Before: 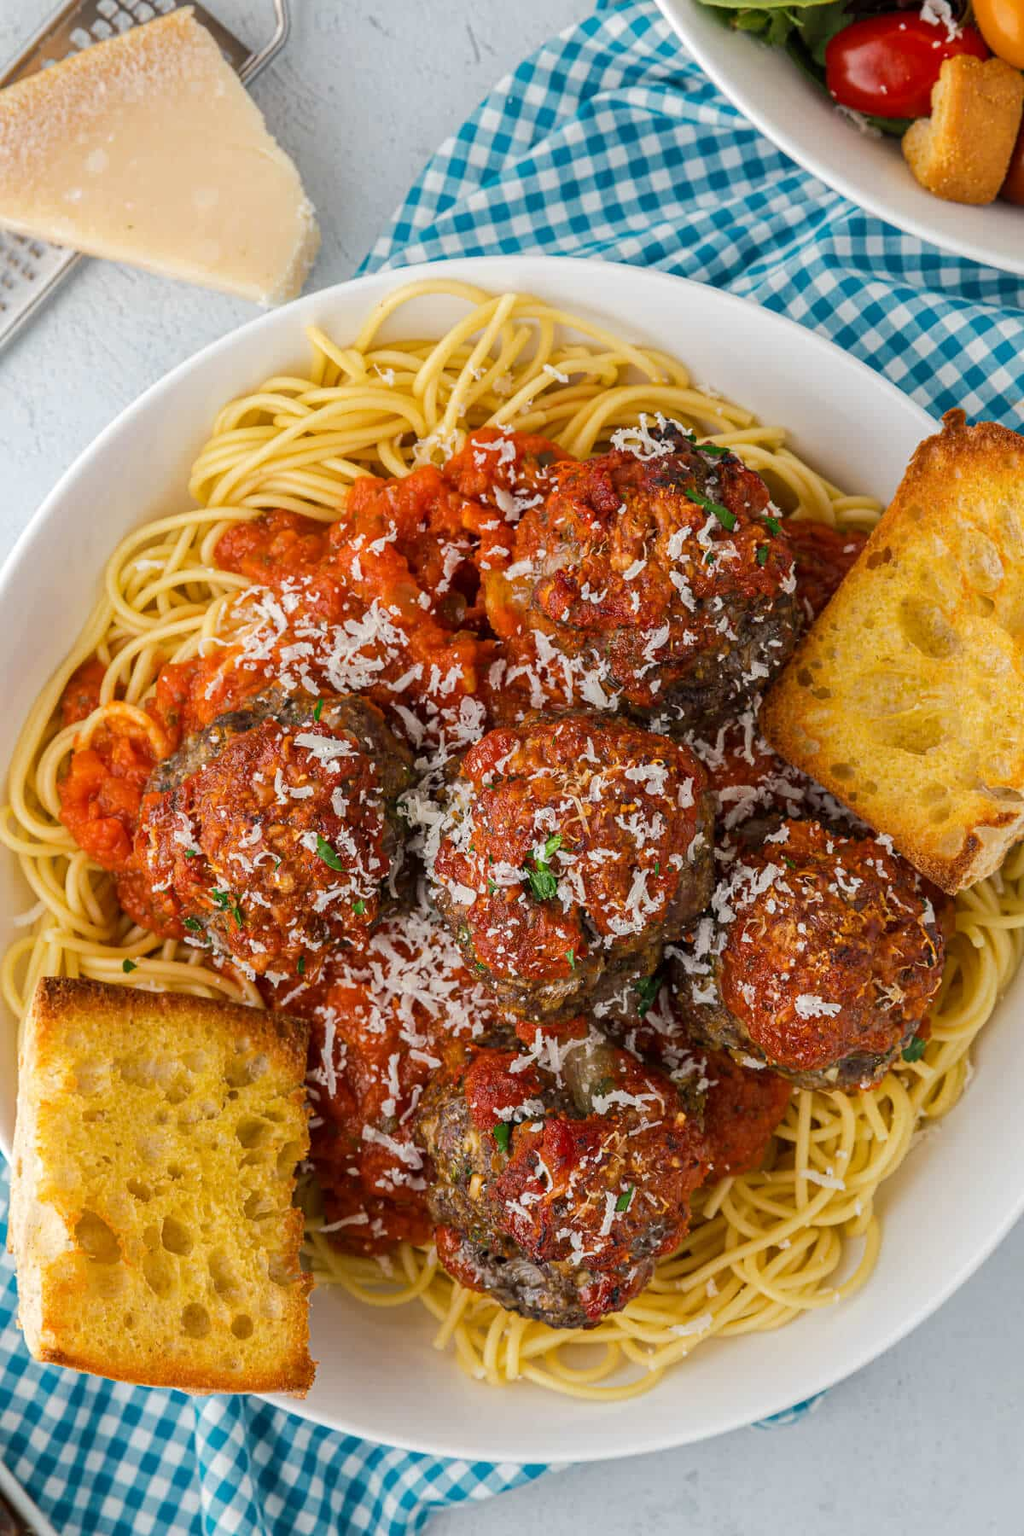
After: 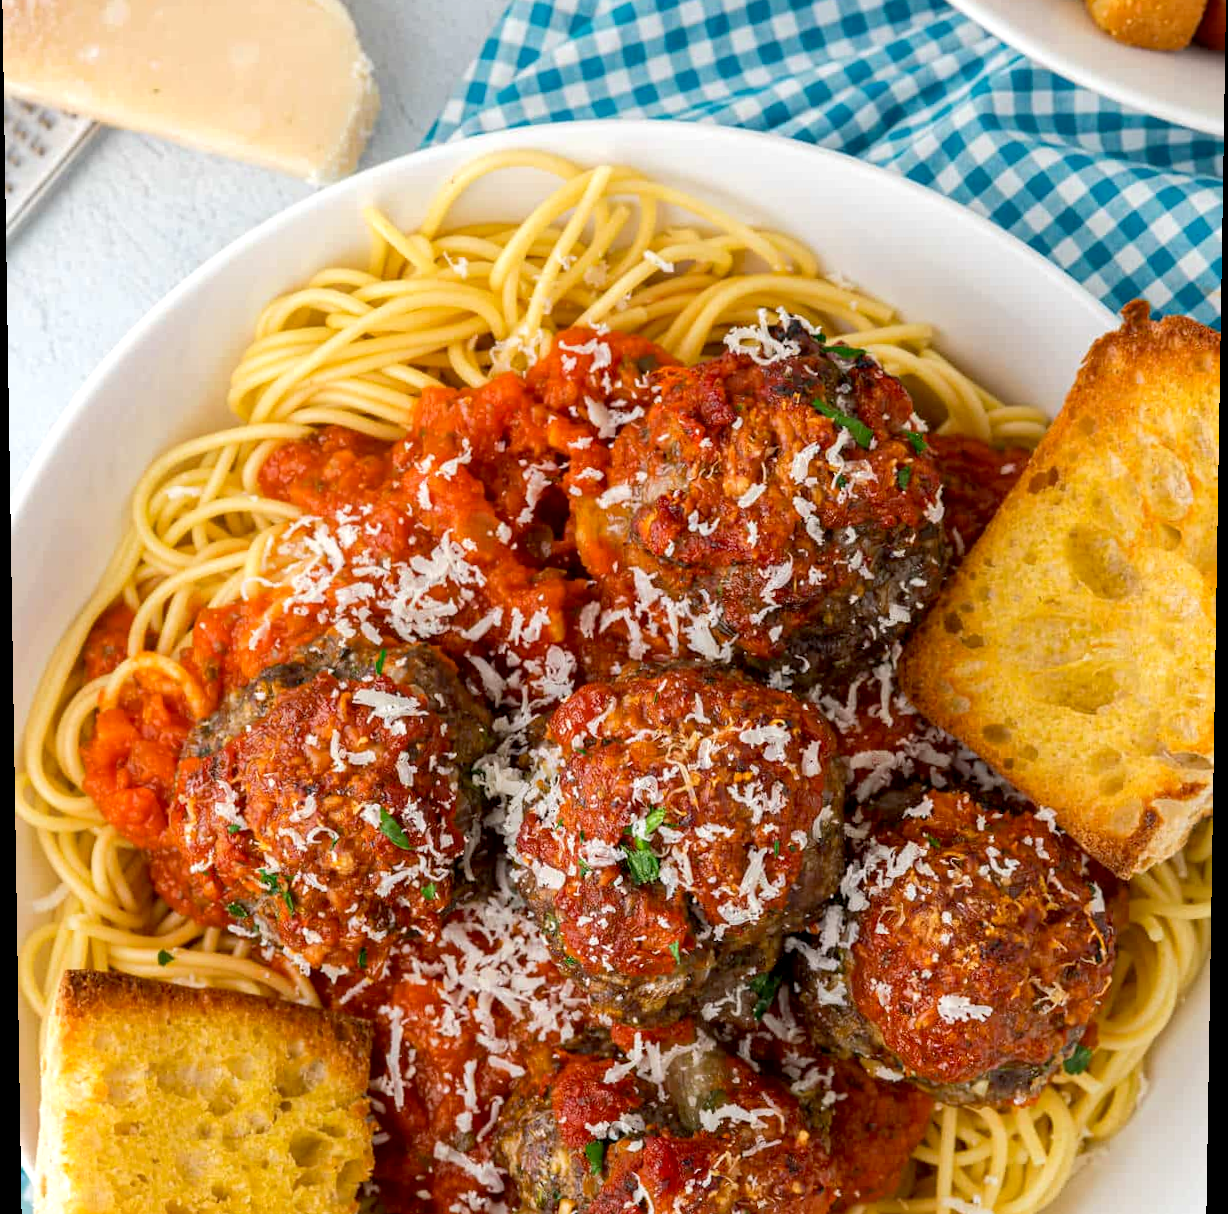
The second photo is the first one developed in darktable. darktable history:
exposure: black level correction 0.005, exposure 0.286 EV, compensate highlight preservation false
crop: top 11.166%, bottom 22.168%
rotate and perspective: lens shift (vertical) 0.048, lens shift (horizontal) -0.024, automatic cropping off
